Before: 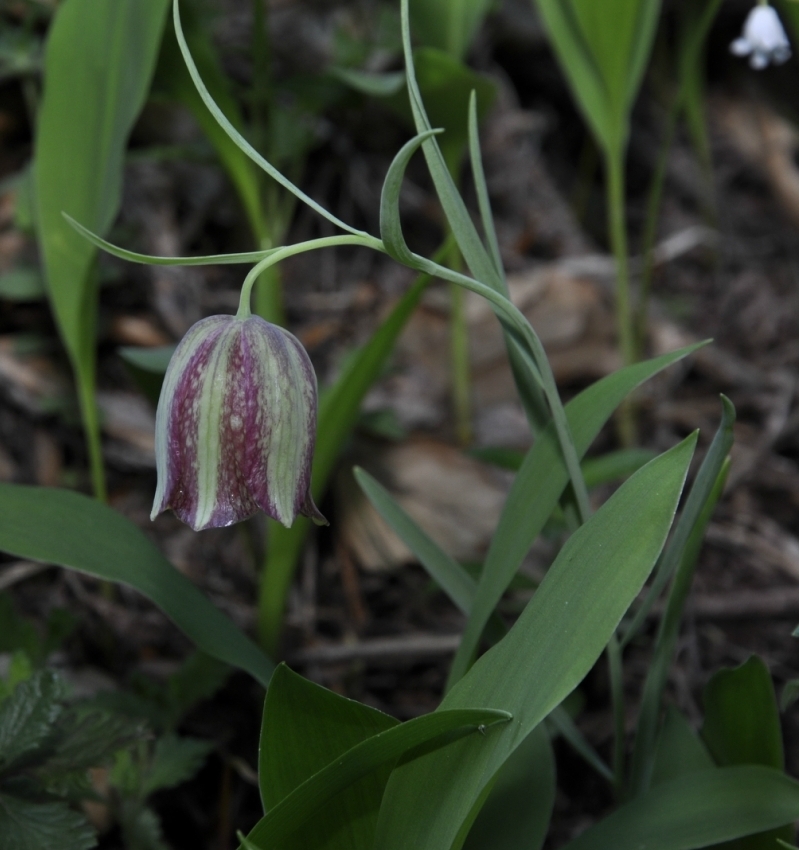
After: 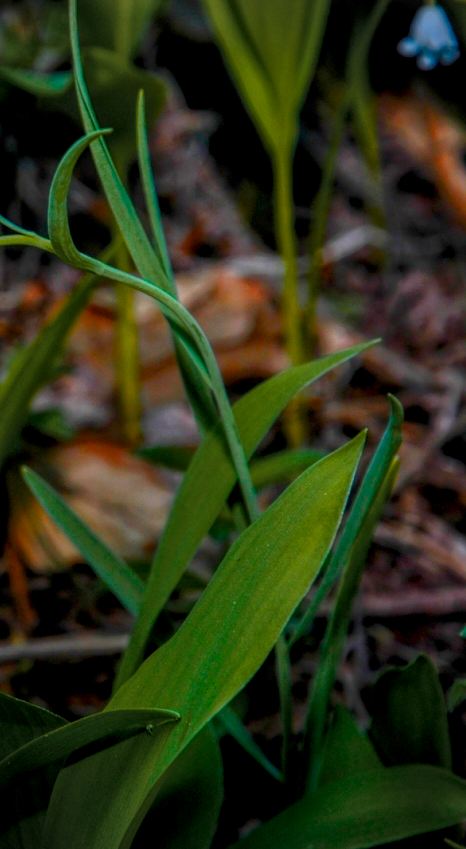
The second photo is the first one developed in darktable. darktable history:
crop: left 41.613%
local contrast: highlights 20%, shadows 29%, detail 201%, midtone range 0.2
exposure: black level correction 0.001, exposure 0.194 EV
vignetting: fall-off radius 60.79%, brightness -0.681
color balance rgb: highlights gain › chroma 0.116%, highlights gain › hue 331.73°, linear chroma grading › shadows 17.819%, linear chroma grading › highlights 60.984%, linear chroma grading › global chroma 49.543%, perceptual saturation grading › global saturation 20%, perceptual saturation grading › highlights -25.227%, perceptual saturation grading › shadows 50.019%, global vibrance 20%
color zones: curves: ch1 [(0.263, 0.53) (0.376, 0.287) (0.487, 0.512) (0.748, 0.547) (1, 0.513)]; ch2 [(0.262, 0.45) (0.751, 0.477)]
shadows and highlights: shadows -24.03, highlights 49.75, soften with gaussian
